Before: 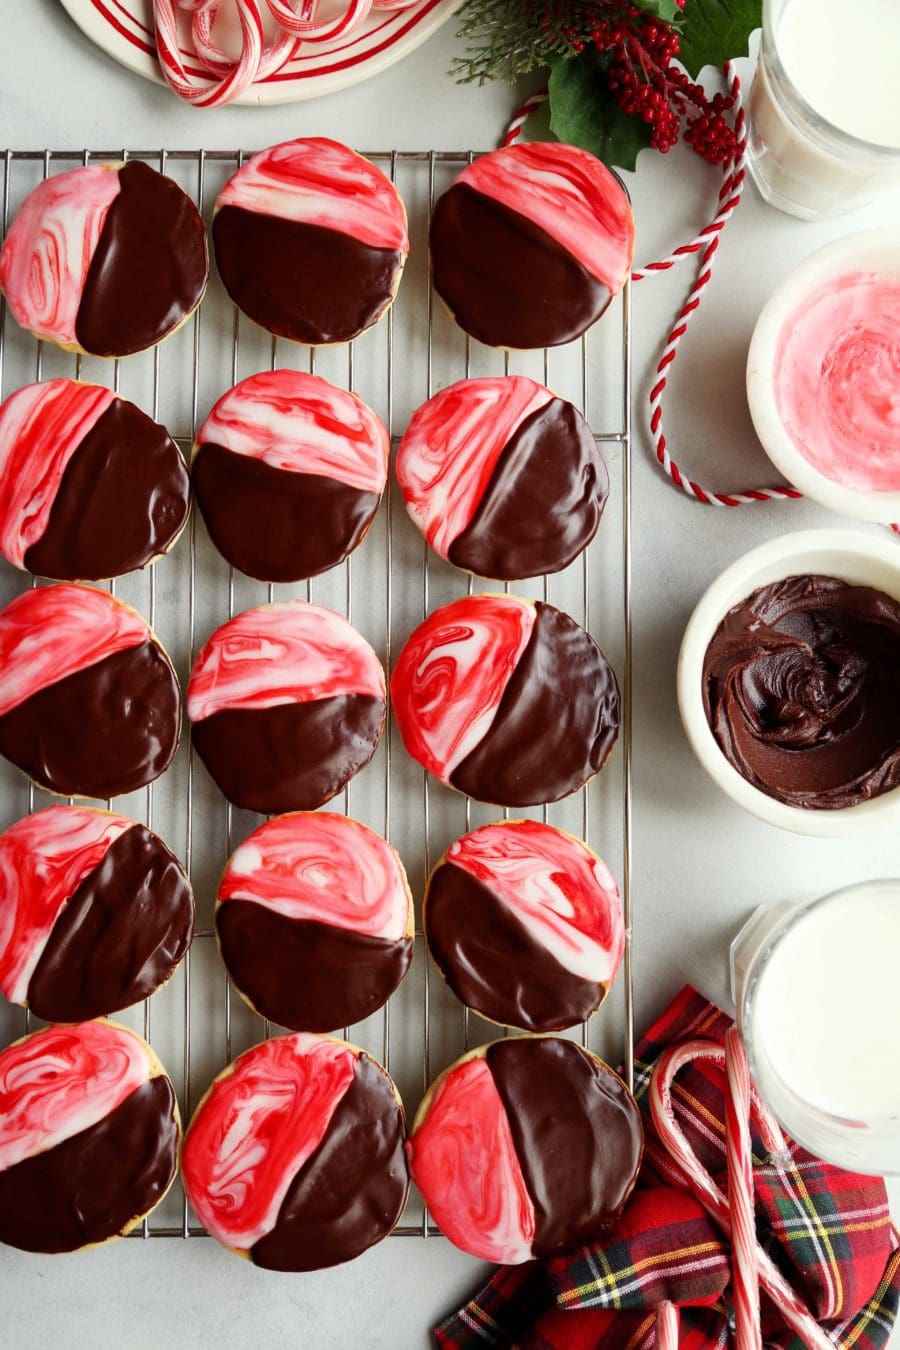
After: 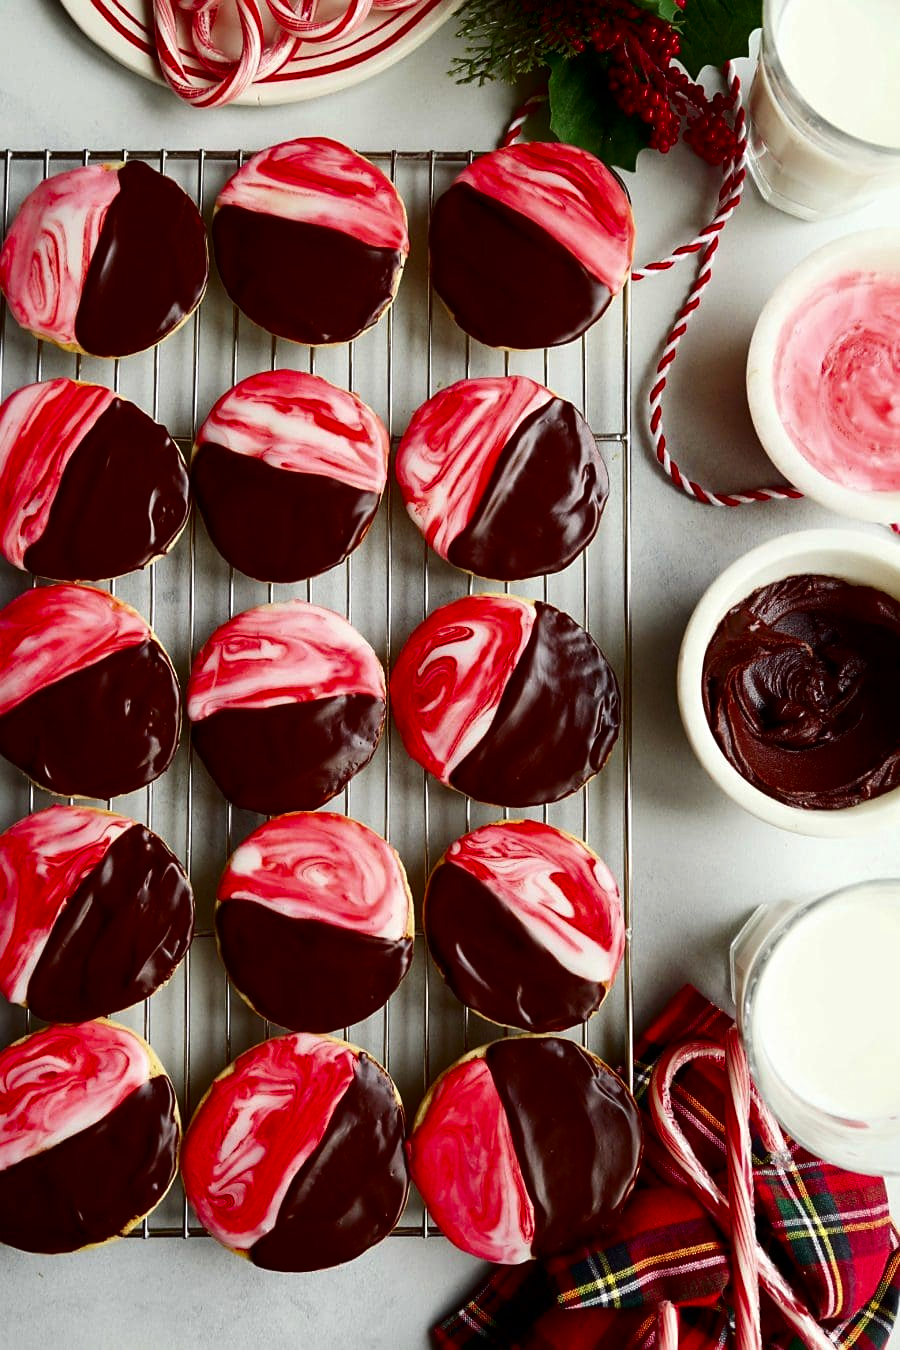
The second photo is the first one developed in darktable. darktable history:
sharpen: radius 1.893, amount 0.392, threshold 1.651
contrast brightness saturation: contrast 0.132, brightness -0.233, saturation 0.136
